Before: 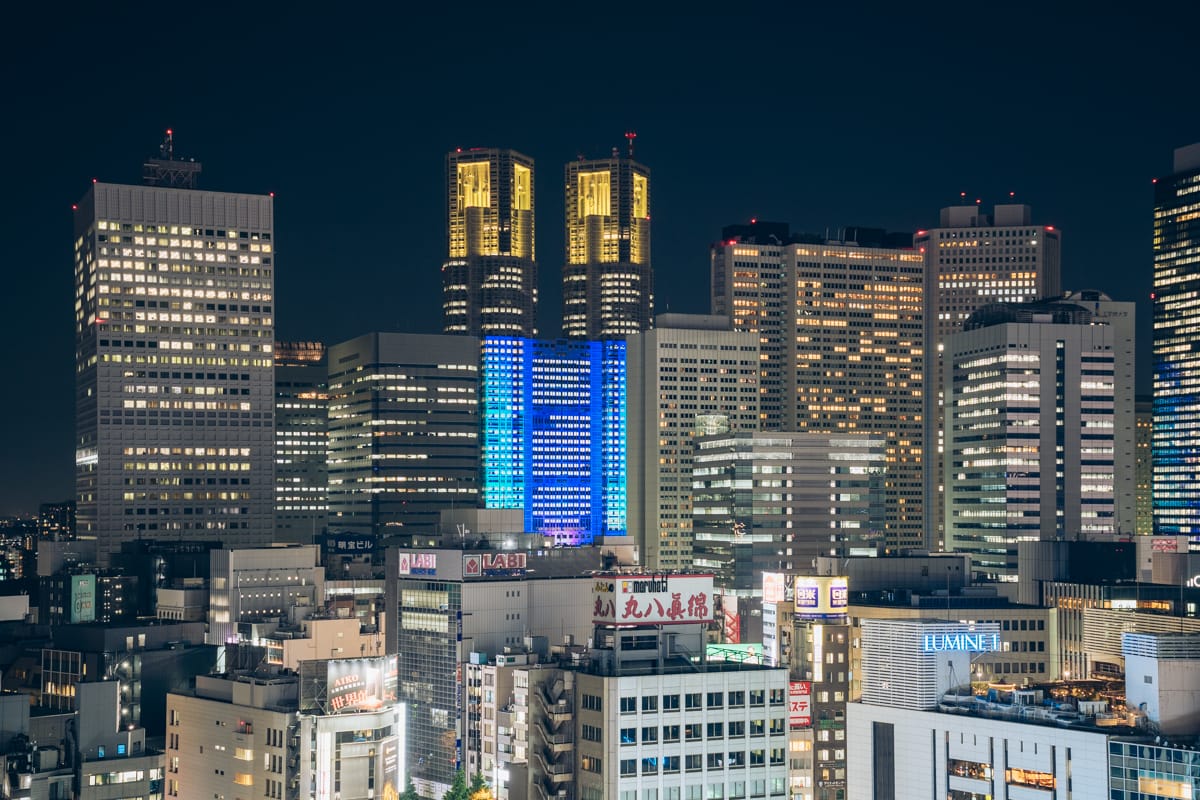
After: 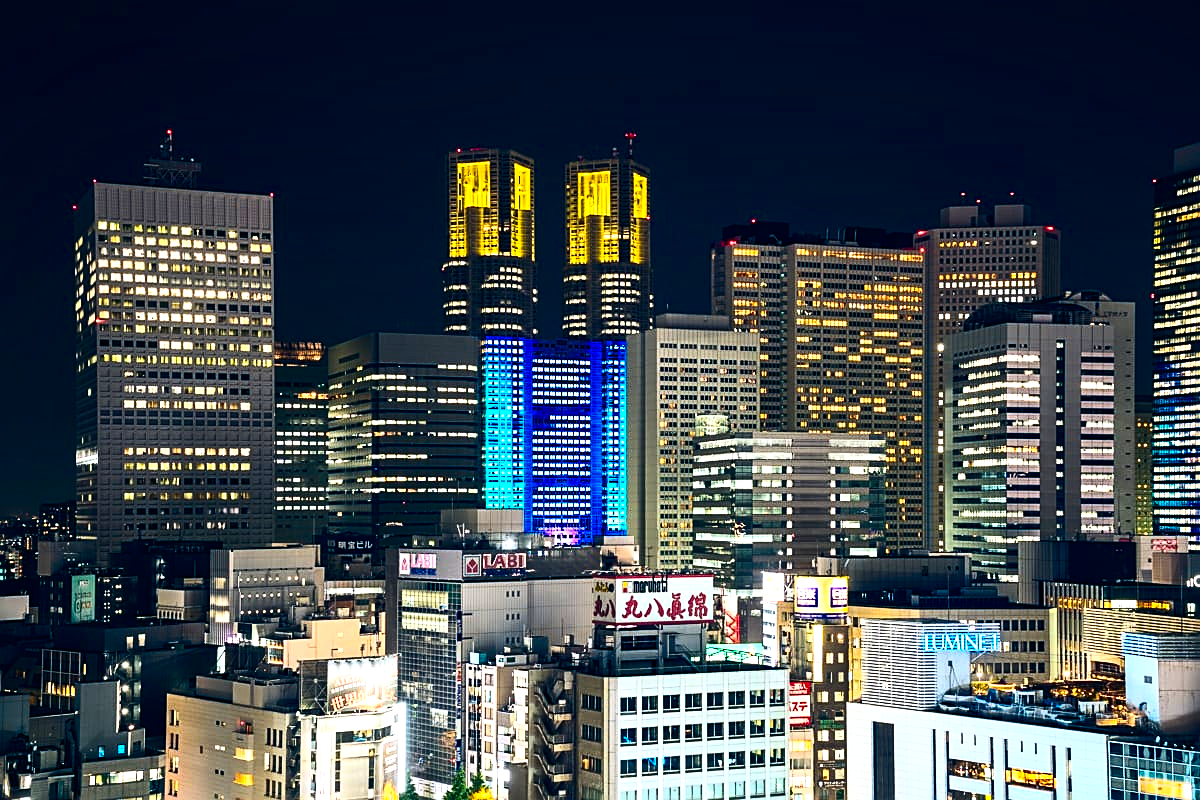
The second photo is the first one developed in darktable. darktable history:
contrast brightness saturation: contrast 0.28
color balance rgb: linear chroma grading › global chroma 9%, perceptual saturation grading › global saturation 36%, perceptual saturation grading › shadows 35%, perceptual brilliance grading › global brilliance 21.21%, perceptual brilliance grading › shadows -35%, global vibrance 21.21%
local contrast: mode bilateral grid, contrast 20, coarseness 100, detail 150%, midtone range 0.2
sharpen: on, module defaults
